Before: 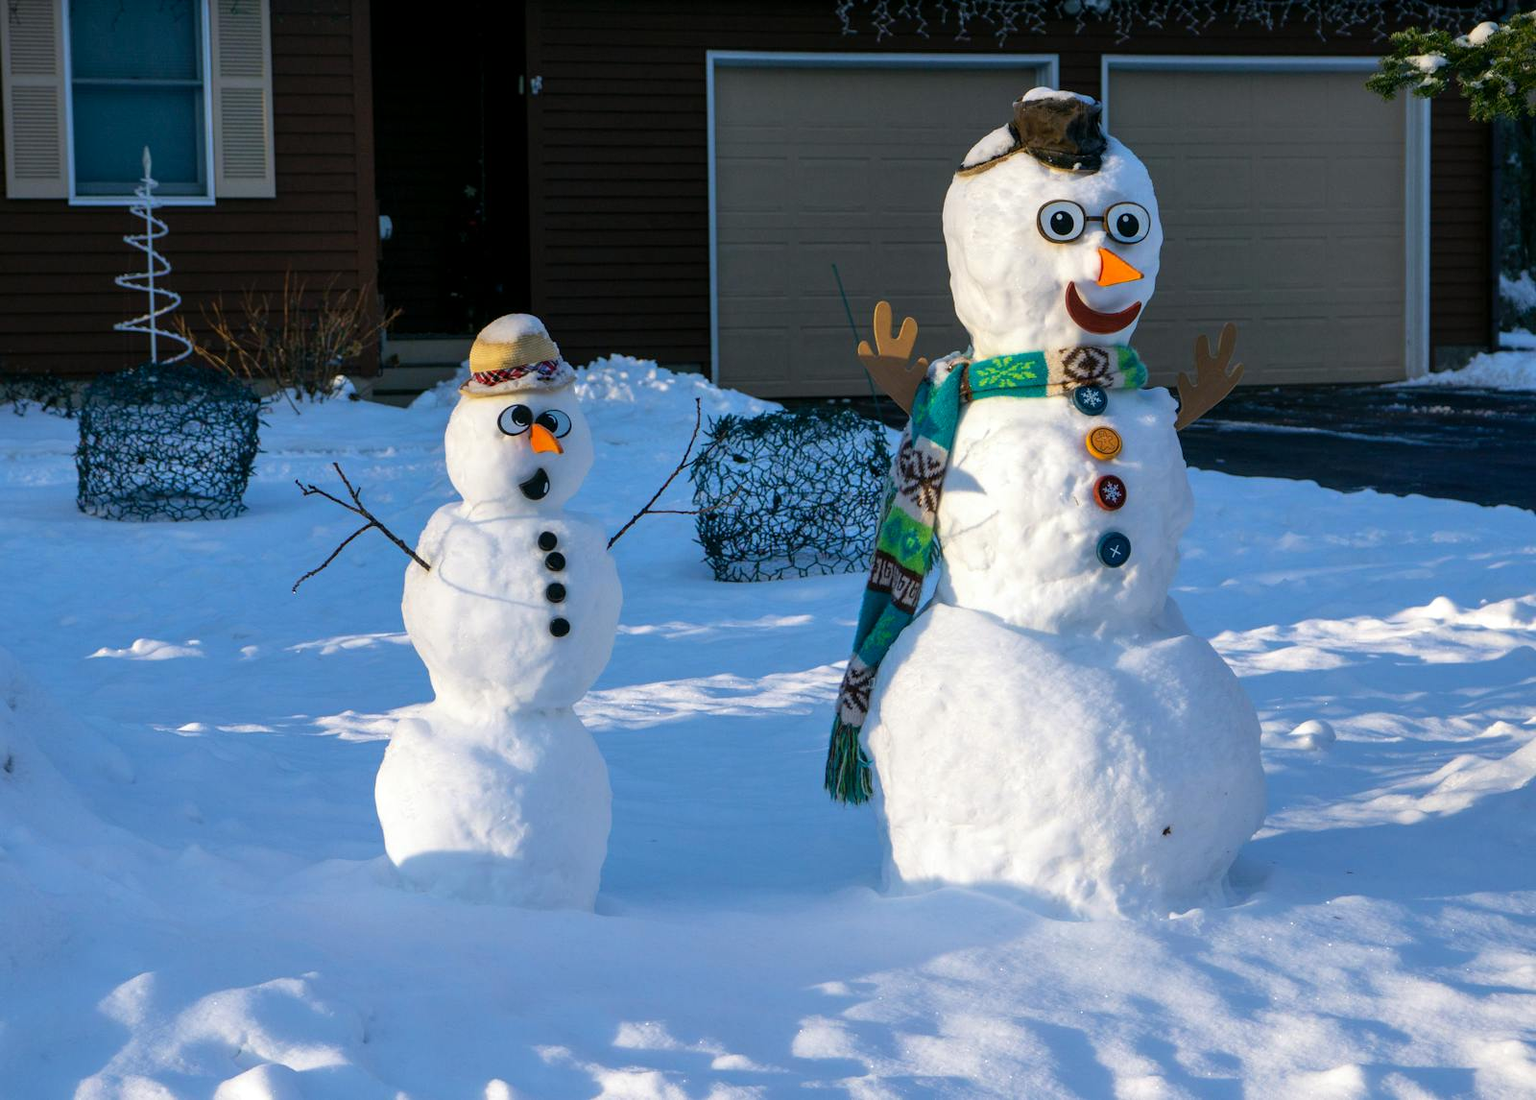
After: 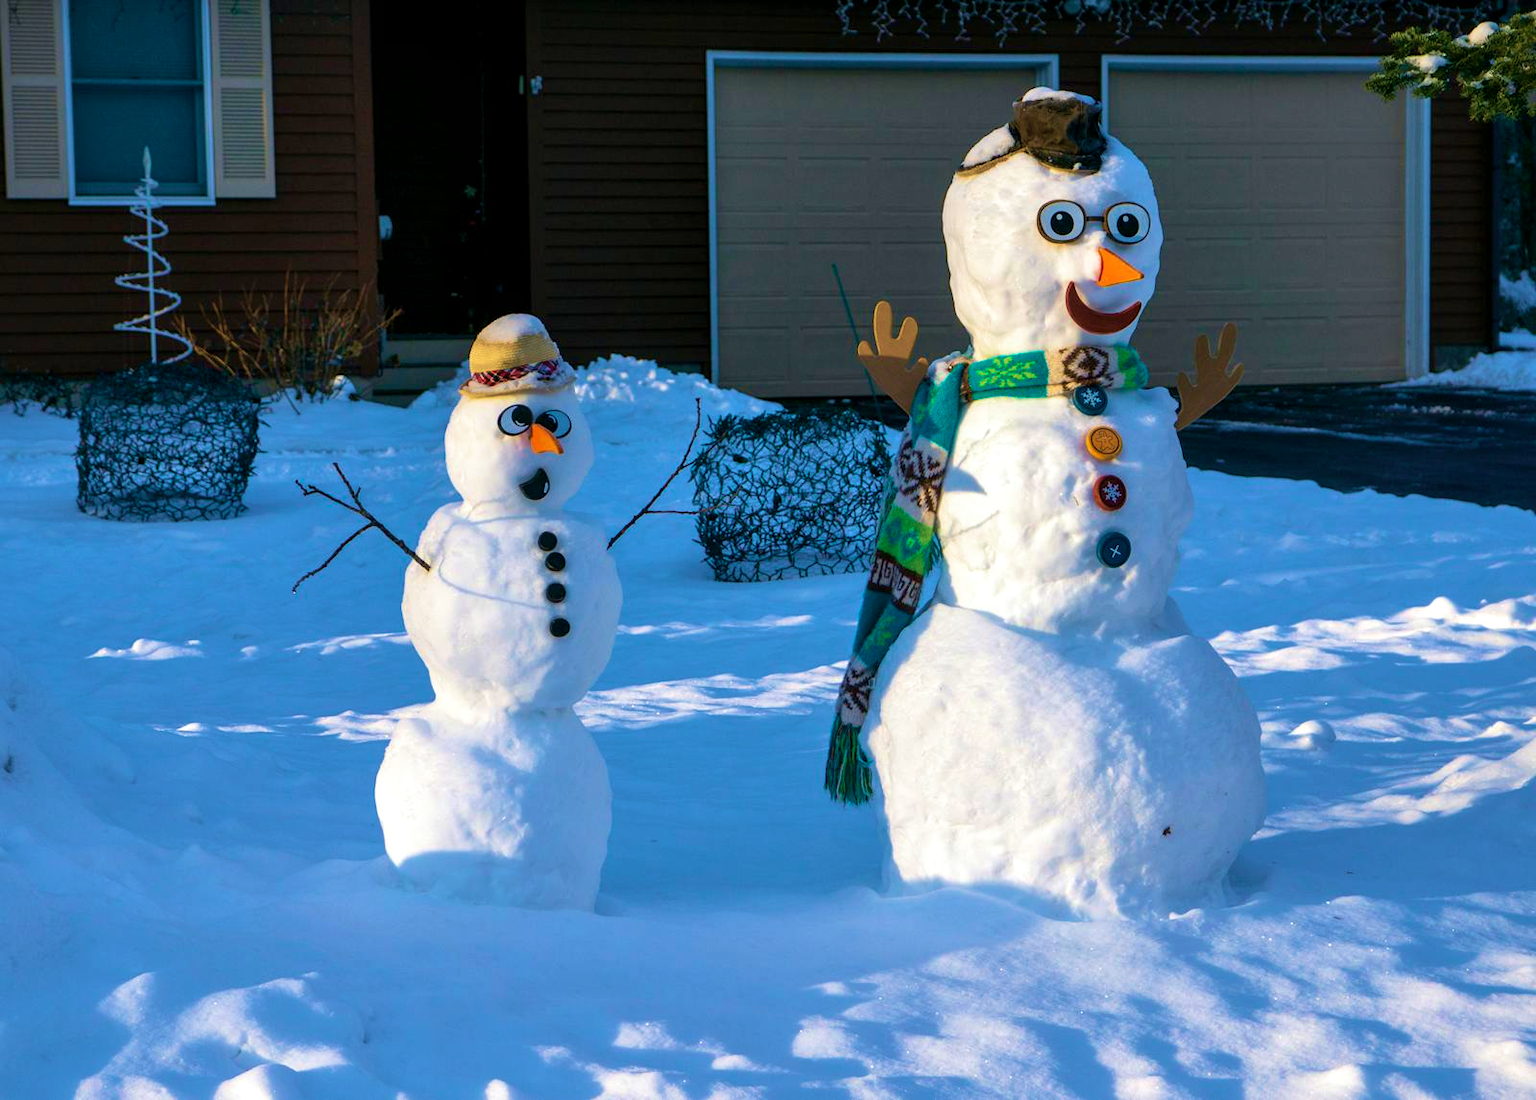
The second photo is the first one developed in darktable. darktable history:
velvia: strength 74.53%
local contrast: mode bilateral grid, contrast 20, coarseness 50, detail 119%, midtone range 0.2
